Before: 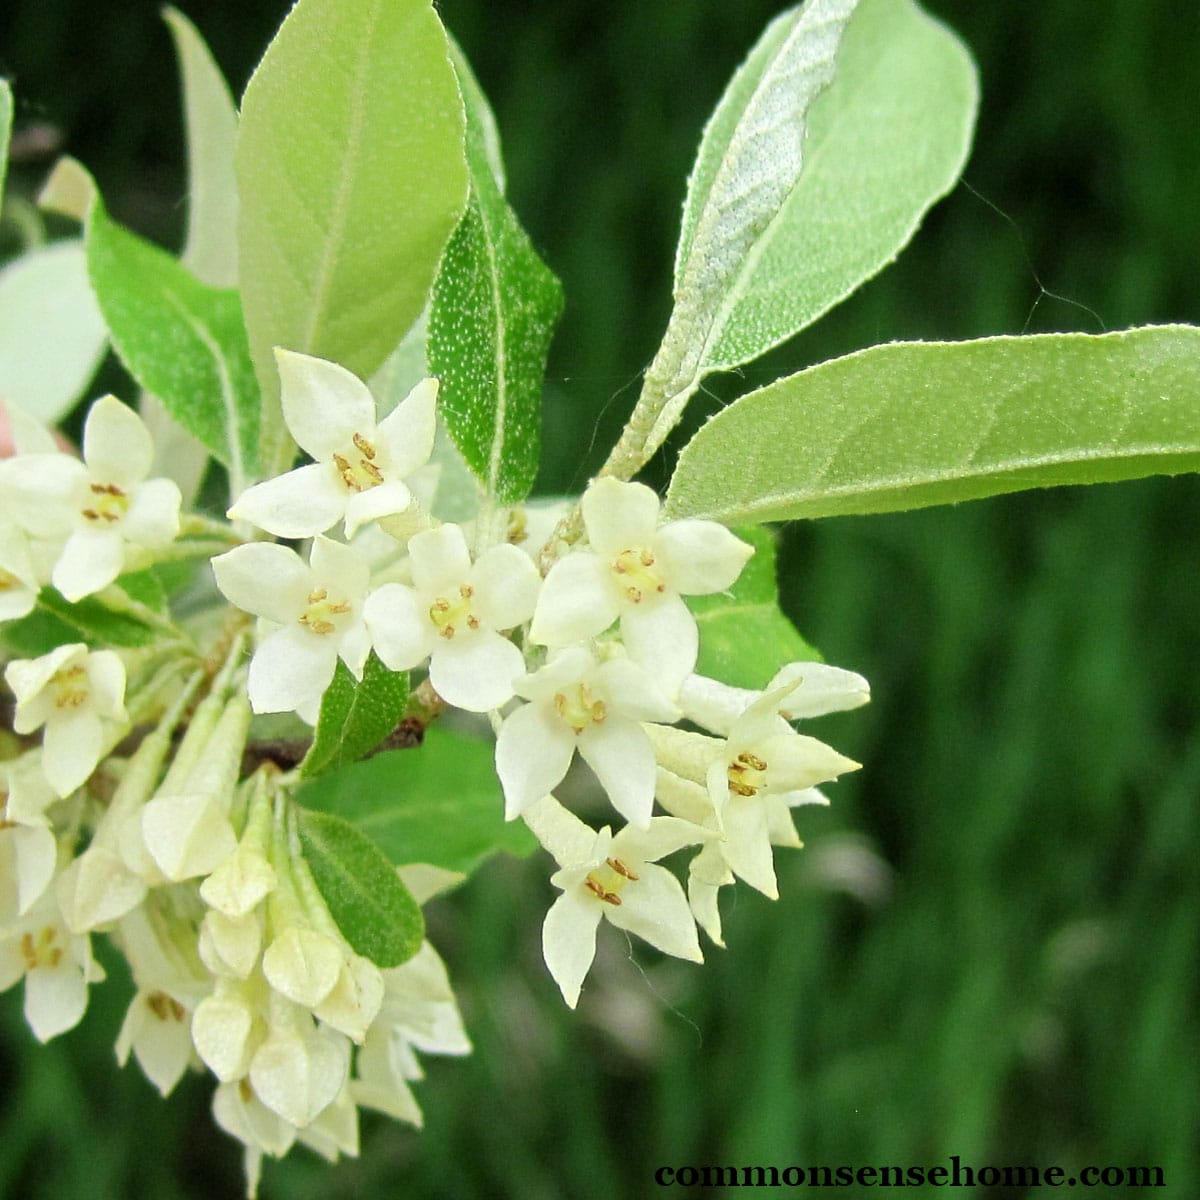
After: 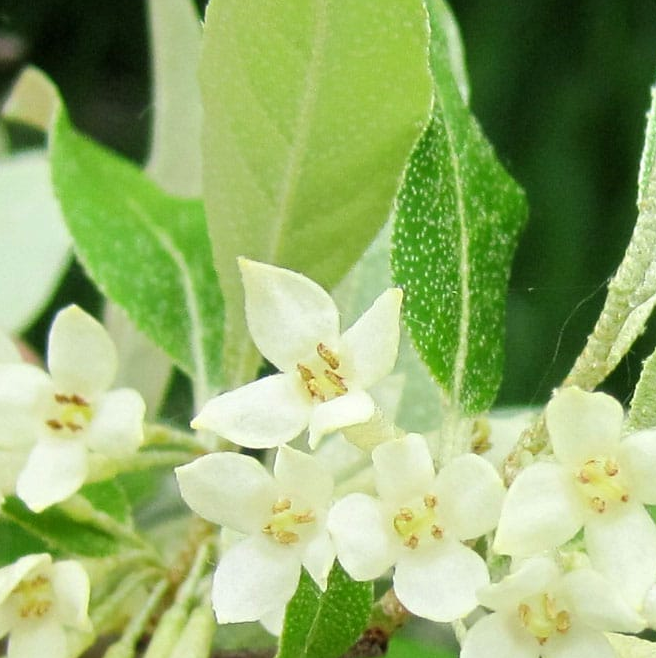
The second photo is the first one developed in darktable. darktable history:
crop and rotate: left 3.047%, top 7.509%, right 42.236%, bottom 37.598%
white balance: emerald 1
